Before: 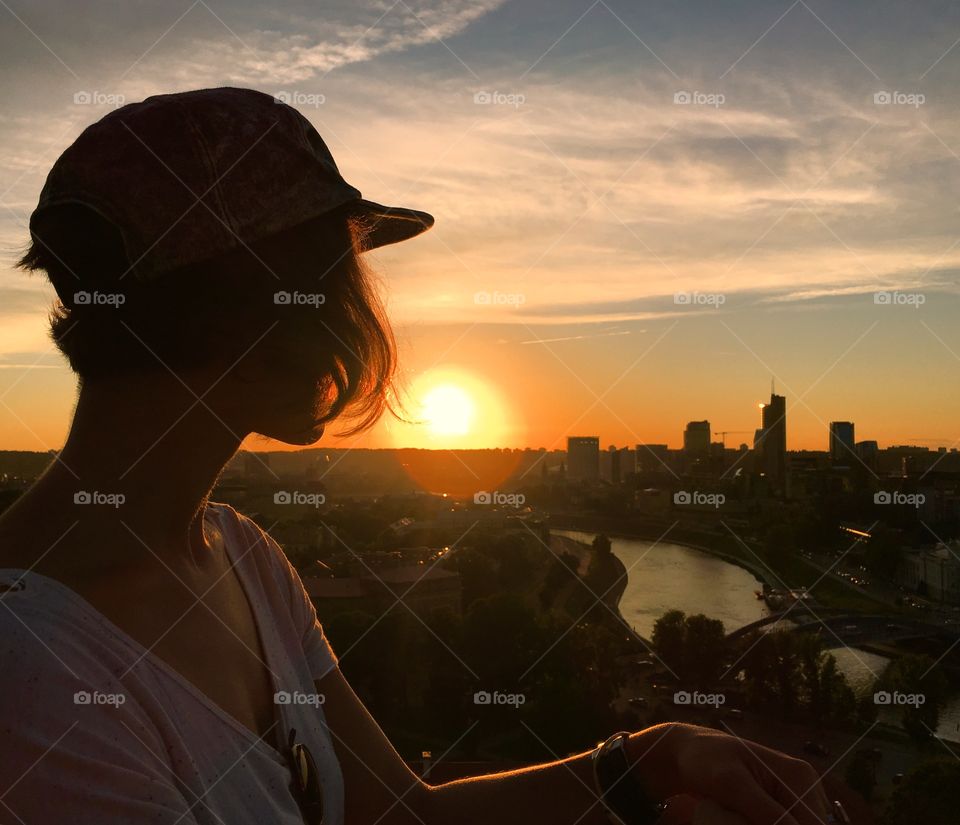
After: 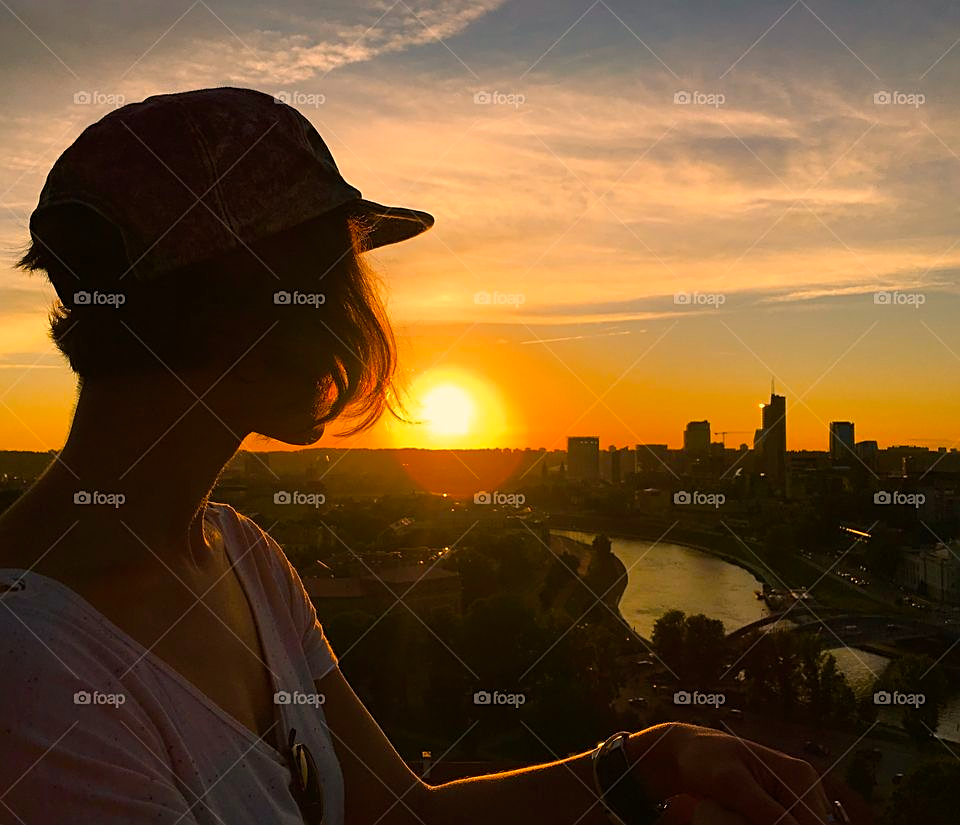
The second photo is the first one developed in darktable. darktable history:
sharpen: on, module defaults
color balance rgb: shadows lift › luminance -9.557%, highlights gain › chroma 3.105%, highlights gain › hue 60.11°, perceptual saturation grading › global saturation 30.373%, perceptual brilliance grading › global brilliance 2.836%, perceptual brilliance grading › highlights -3.499%, perceptual brilliance grading › shadows 2.779%
